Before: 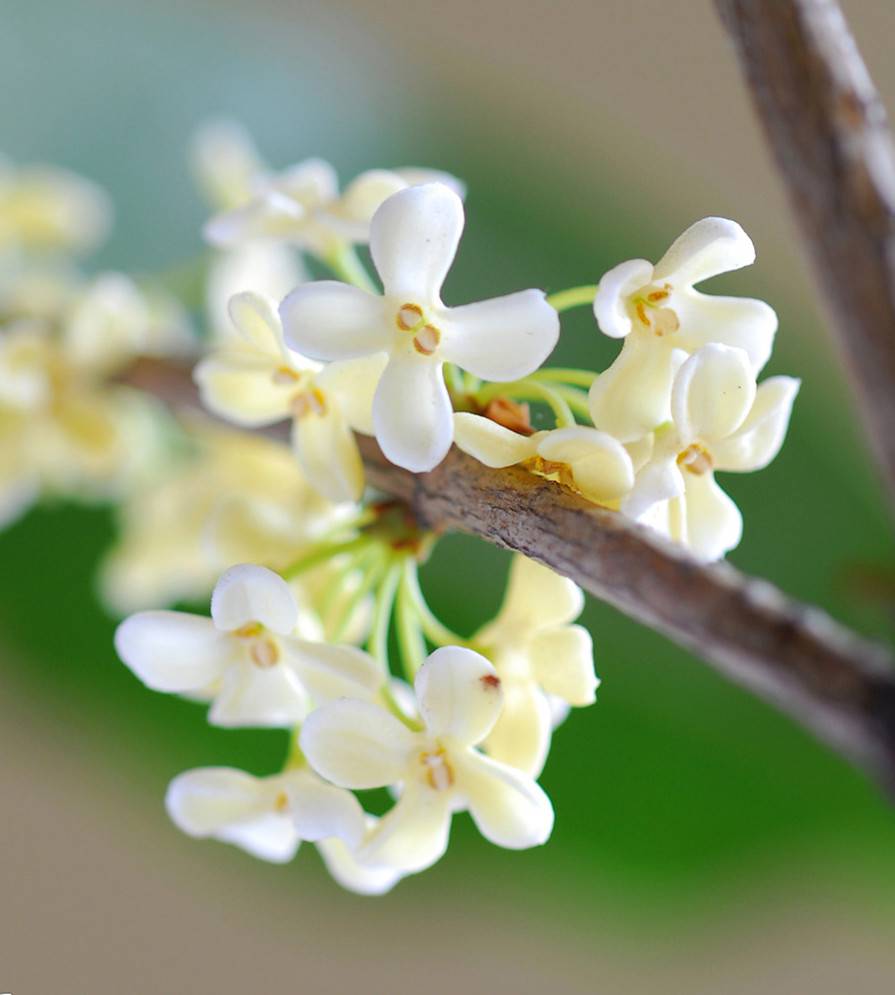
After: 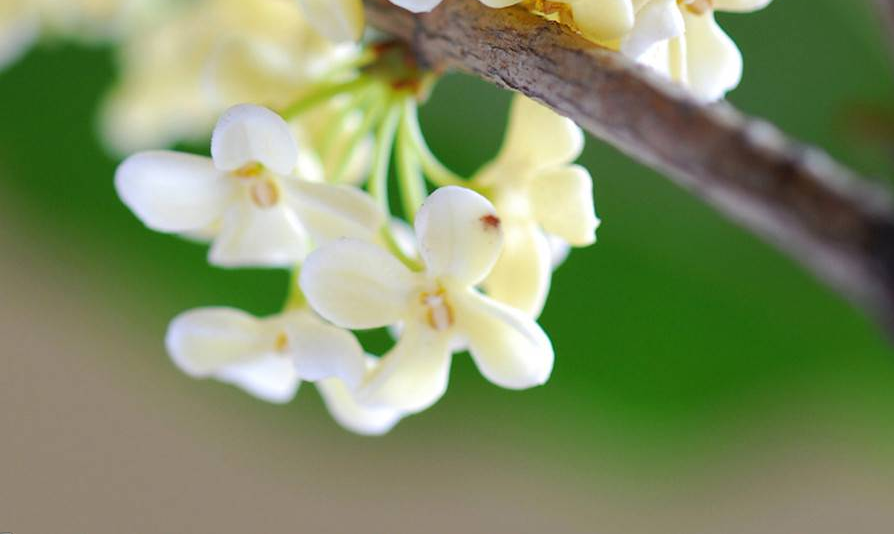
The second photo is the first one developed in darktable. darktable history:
crop and rotate: top 46.264%, right 0.081%
